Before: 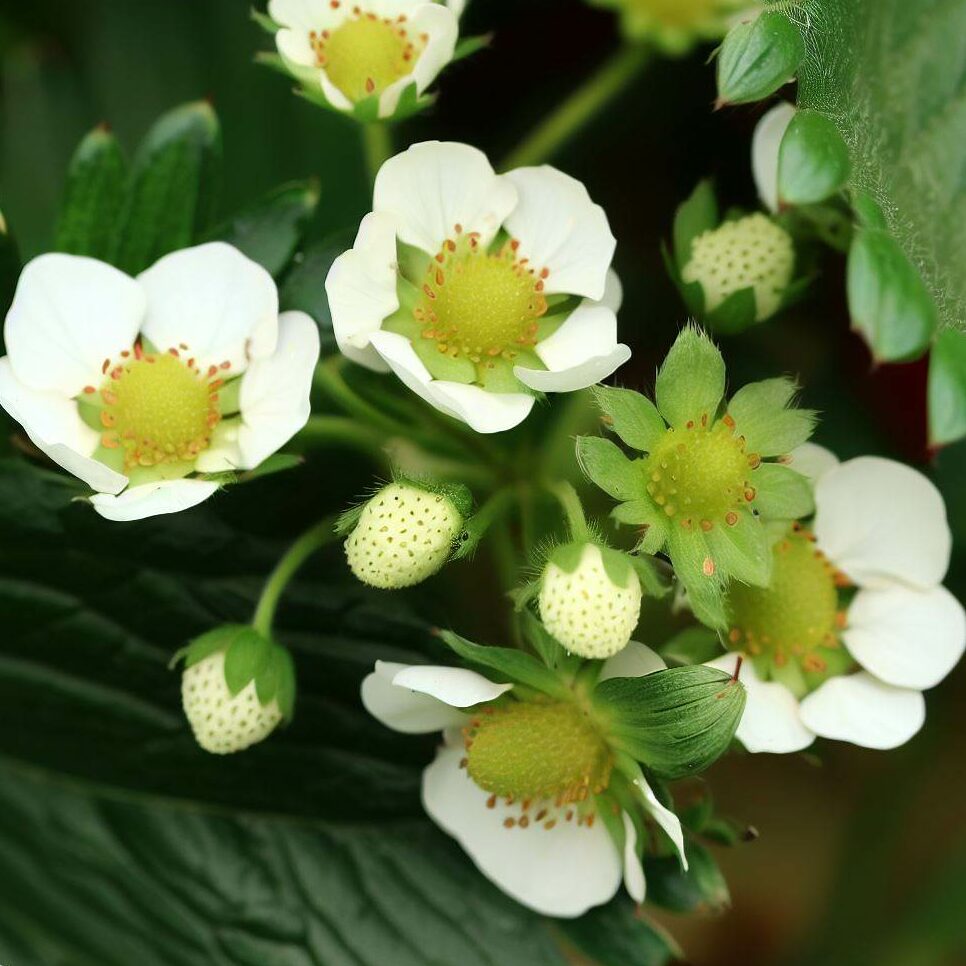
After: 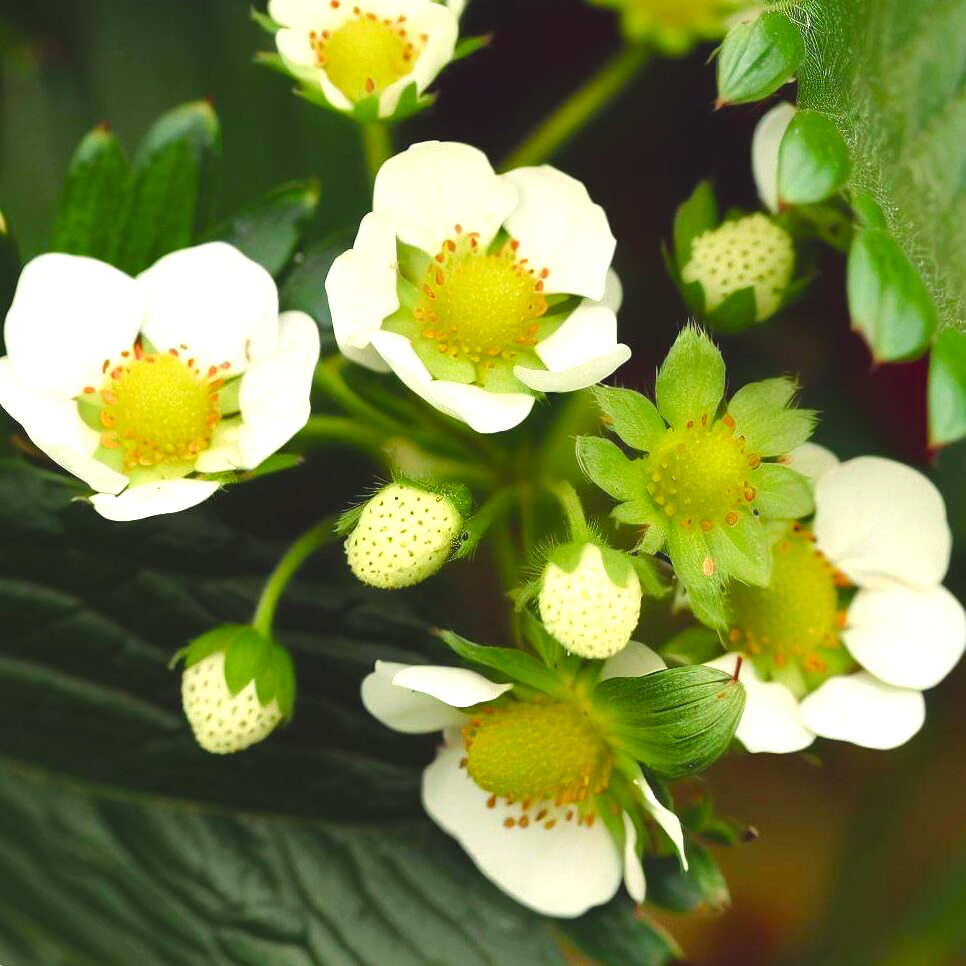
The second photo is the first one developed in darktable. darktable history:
color balance rgb: shadows lift › luminance 0.563%, shadows lift › chroma 6.91%, shadows lift › hue 299.16°, highlights gain › chroma 3.034%, highlights gain › hue 78.17°, global offset › luminance 0.729%, perceptual saturation grading › global saturation 20%, perceptual saturation grading › highlights -25.007%, perceptual saturation grading › shadows 24.464%, perceptual brilliance grading › global brilliance 10.307%, perceptual brilliance grading › shadows 15.064%, global vibrance 20.177%
